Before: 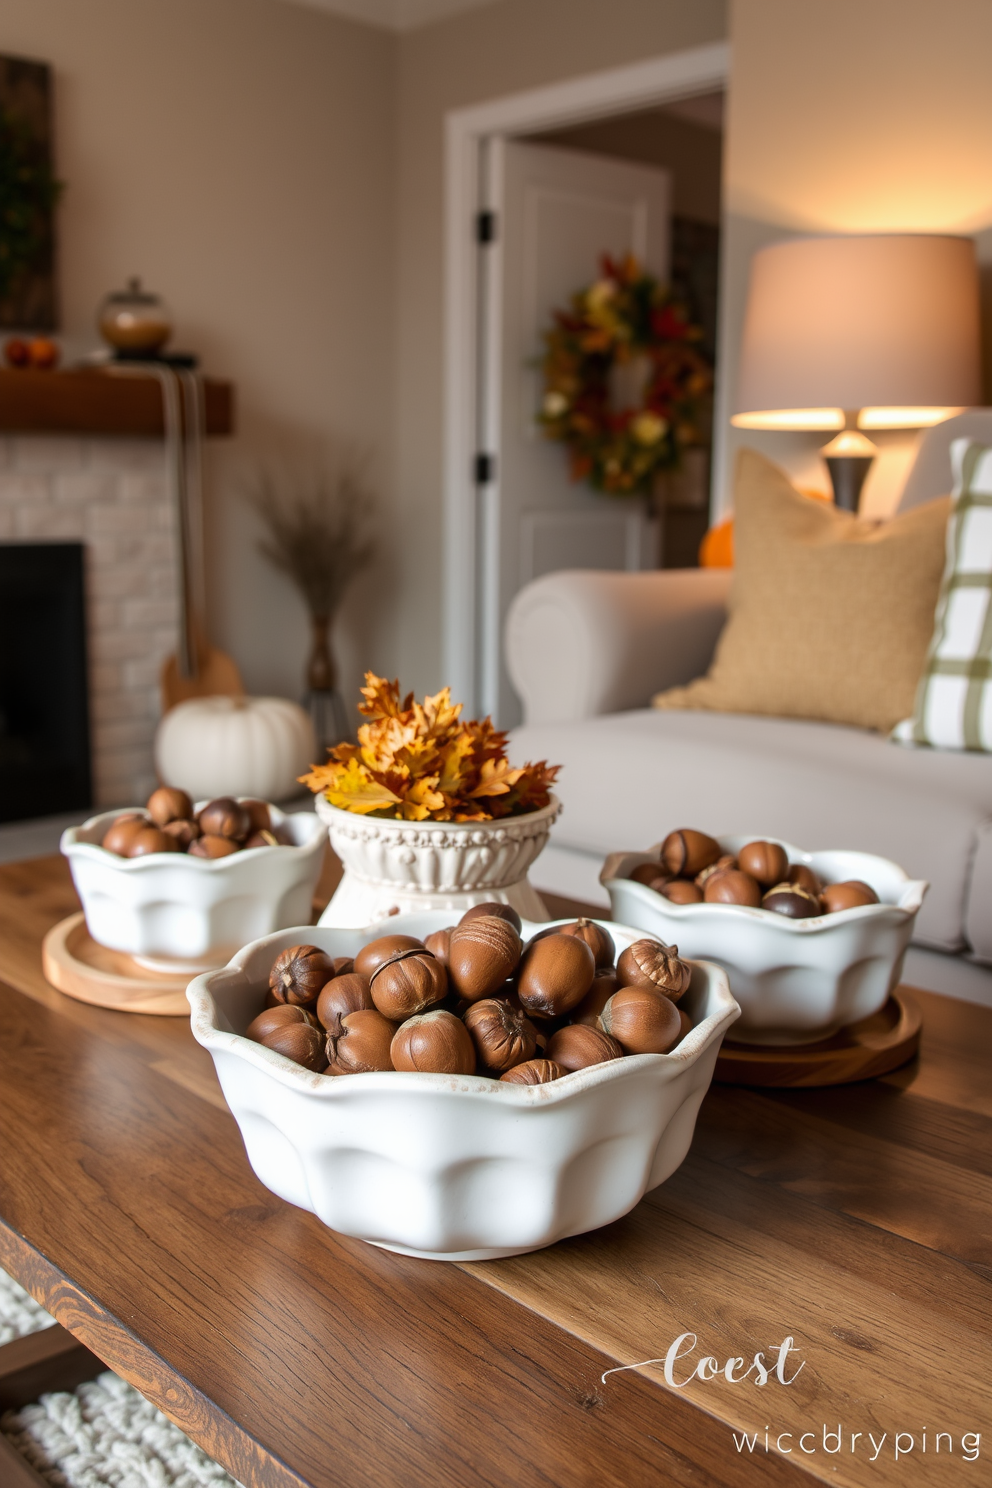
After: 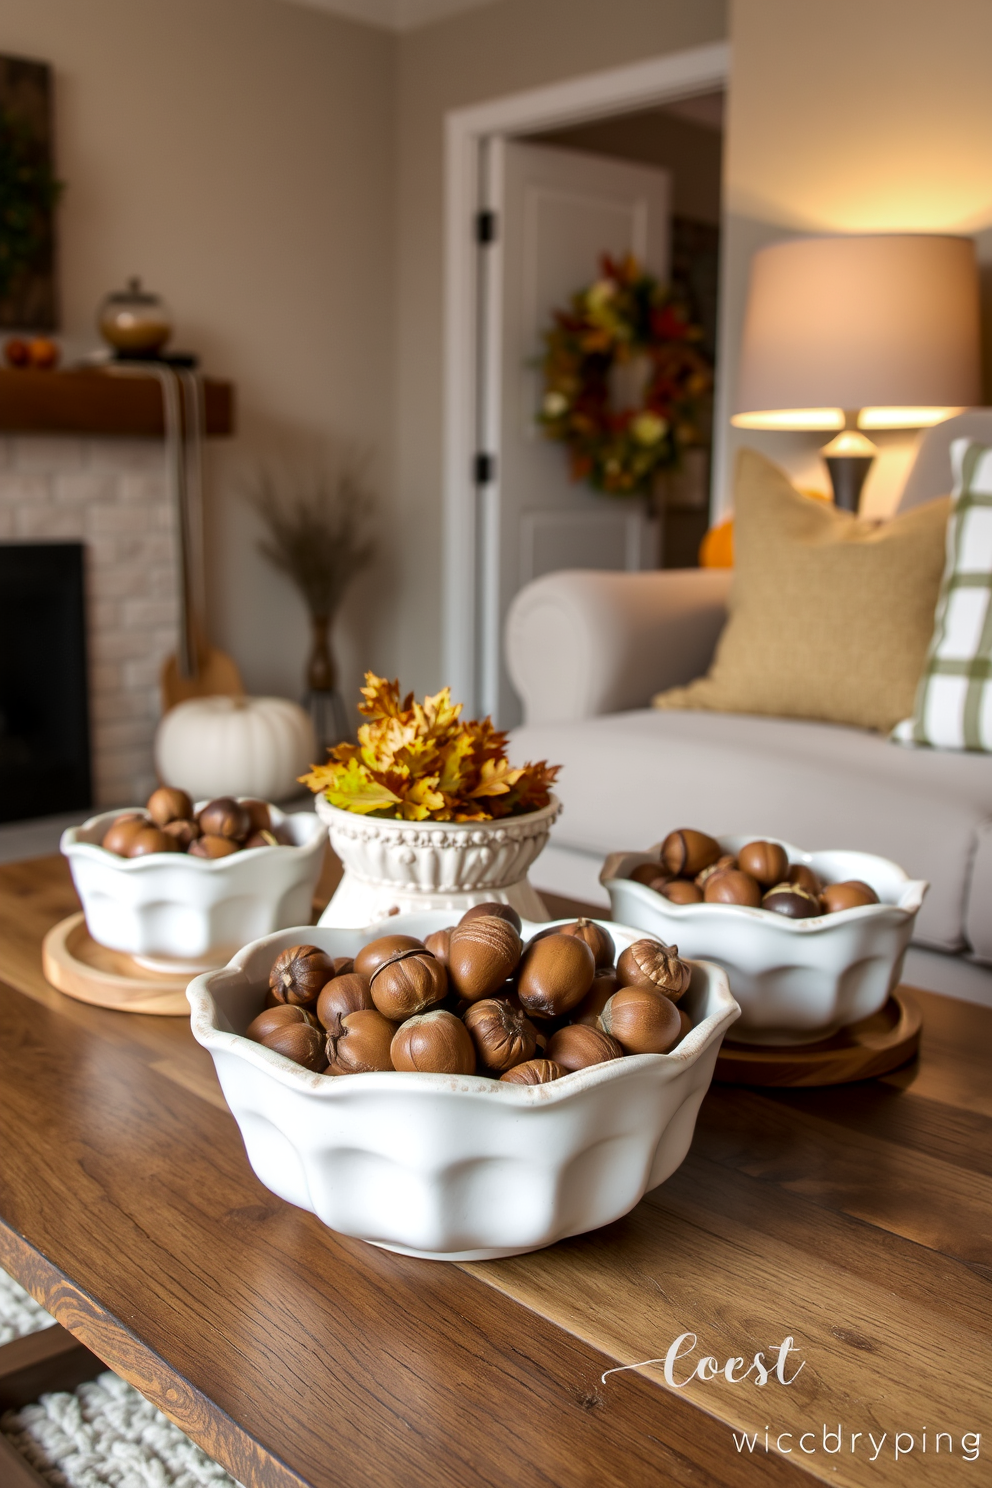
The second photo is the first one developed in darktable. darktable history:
local contrast: mode bilateral grid, contrast 20, coarseness 50, detail 120%, midtone range 0.2
color zones: curves: ch2 [(0, 0.5) (0.143, 0.517) (0.286, 0.571) (0.429, 0.522) (0.571, 0.5) (0.714, 0.5) (0.857, 0.5) (1, 0.5)]
